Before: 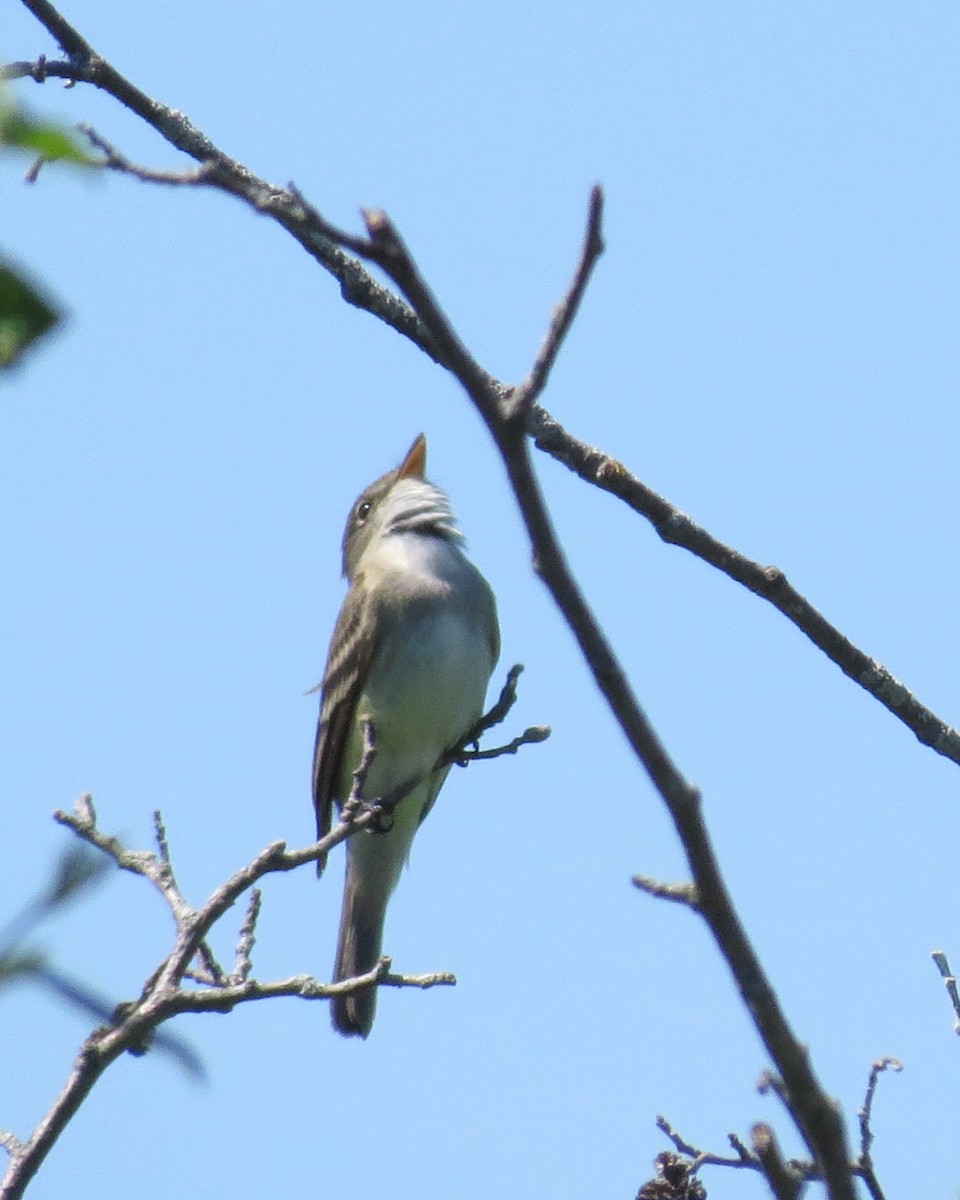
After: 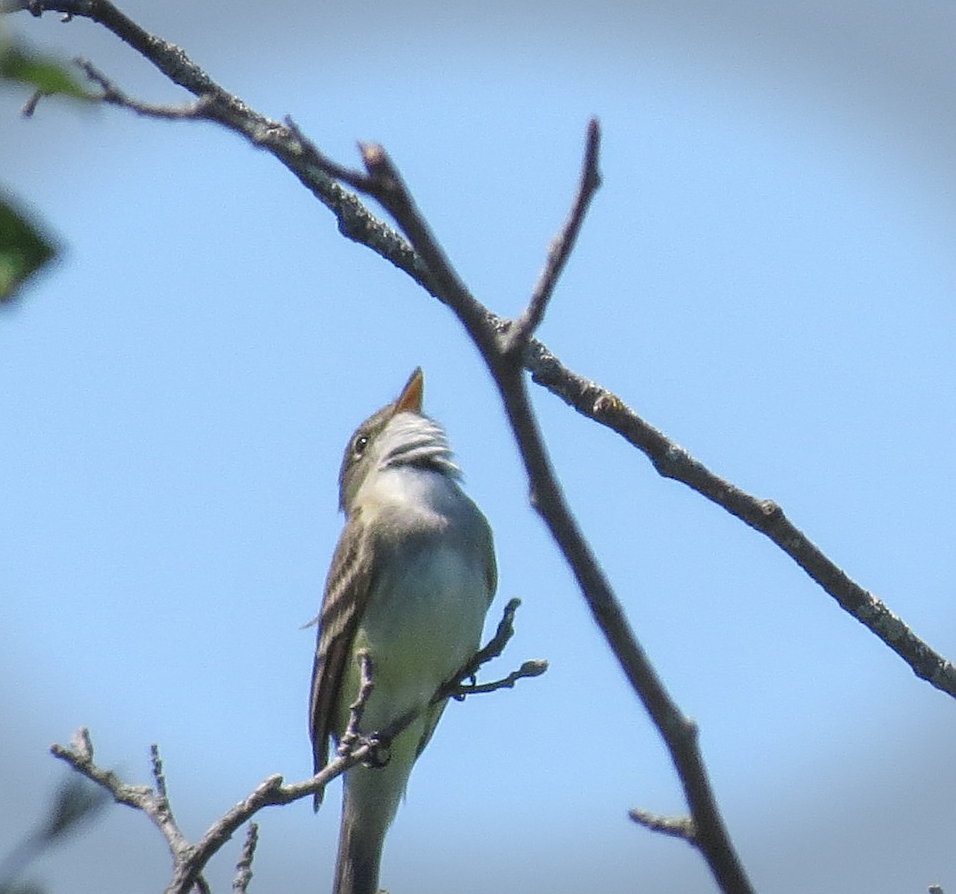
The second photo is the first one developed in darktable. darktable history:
vignetting: fall-off start 99.34%, brightness -0.419, saturation -0.299, width/height ratio 1.321, dithering 8-bit output
local contrast: detail 109%
crop: left 0.407%, top 5.556%, bottom 19.884%
sharpen: on, module defaults
